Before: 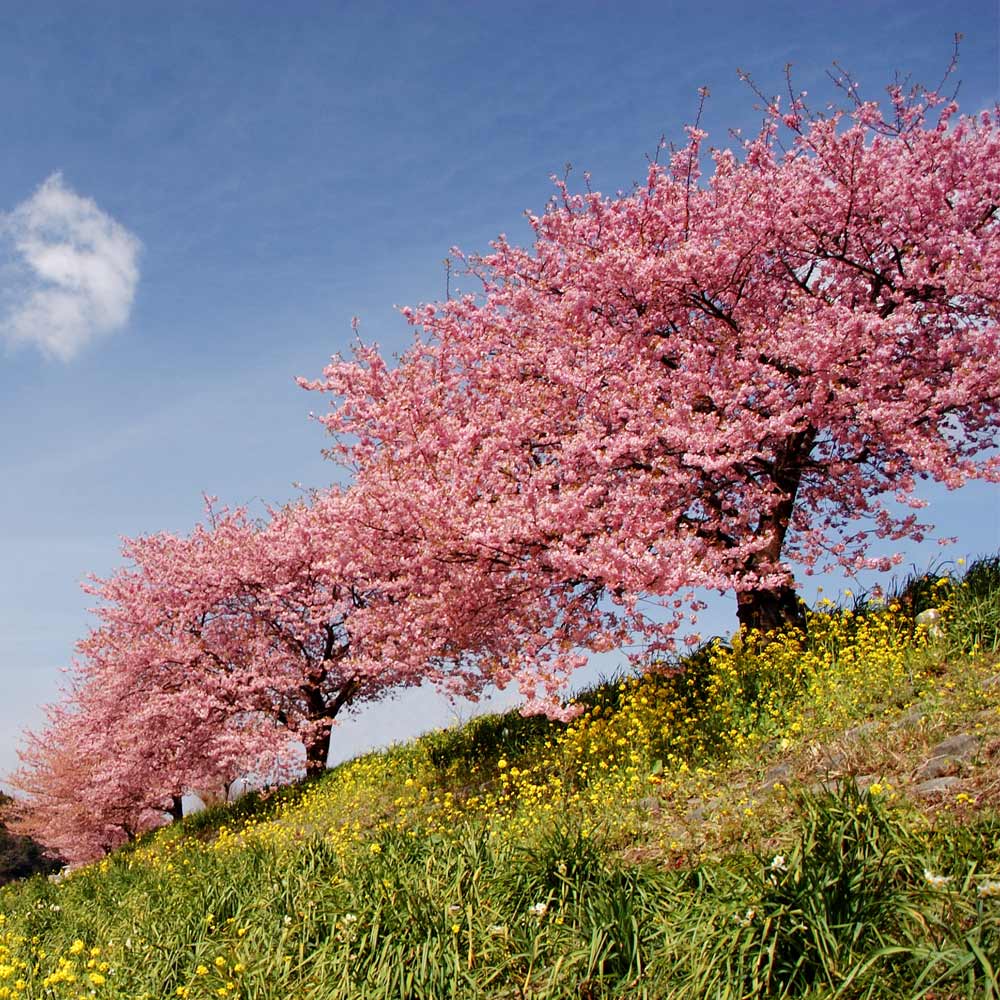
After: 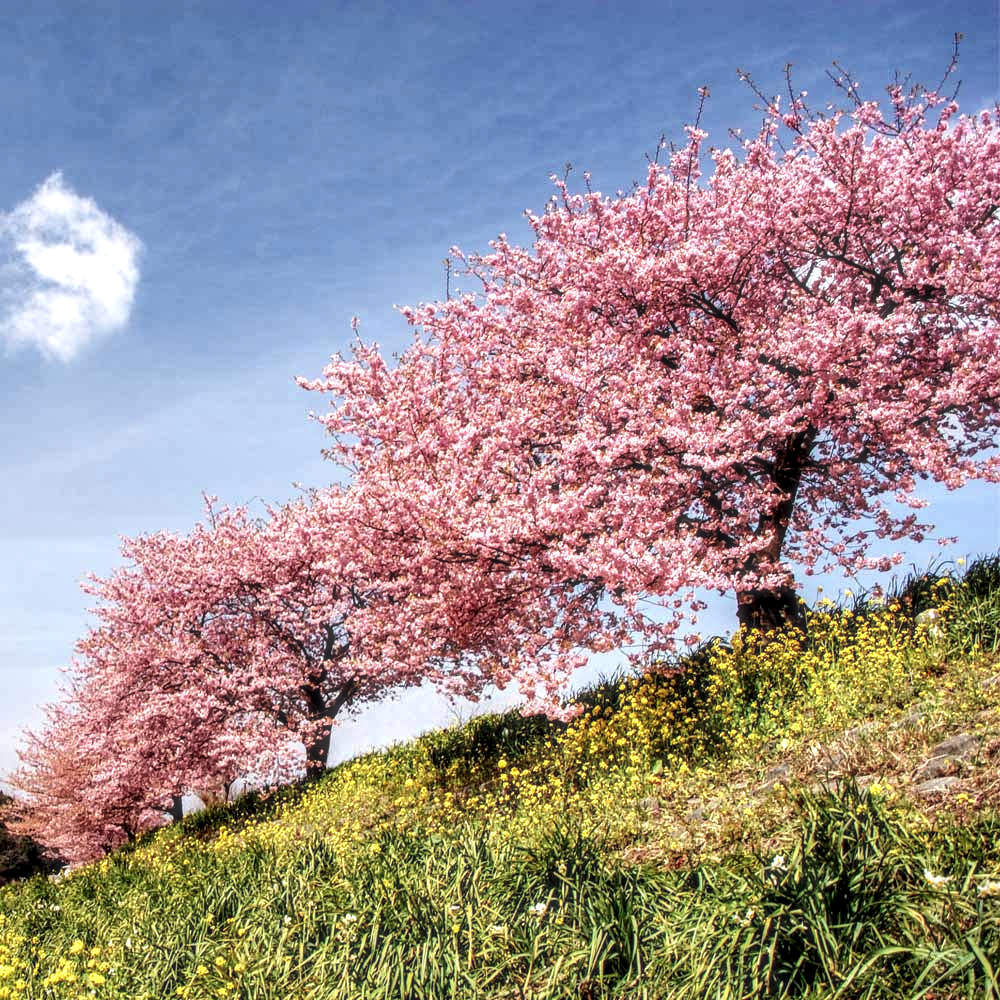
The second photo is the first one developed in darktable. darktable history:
haze removal: strength -0.1, adaptive false
local contrast: highlights 0%, shadows 0%, detail 182%
exposure: exposure 0.367 EV, compensate highlight preservation false
